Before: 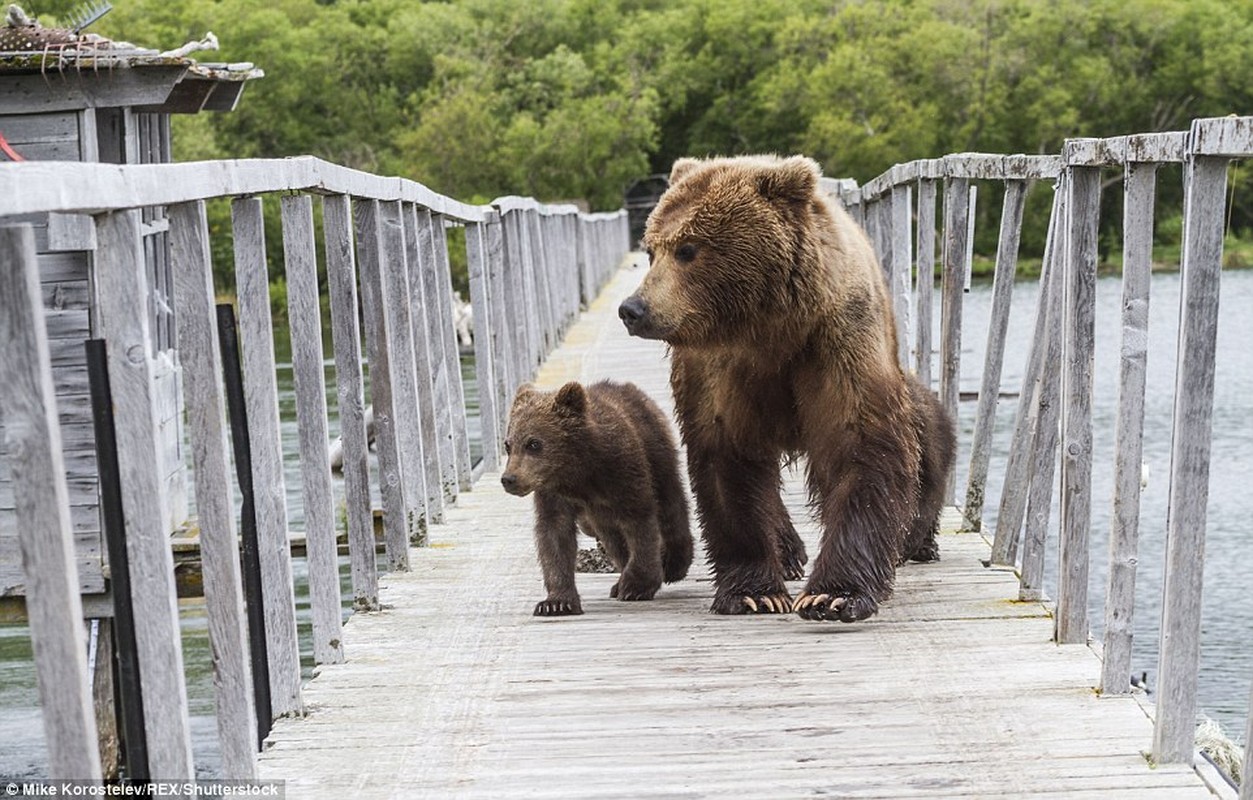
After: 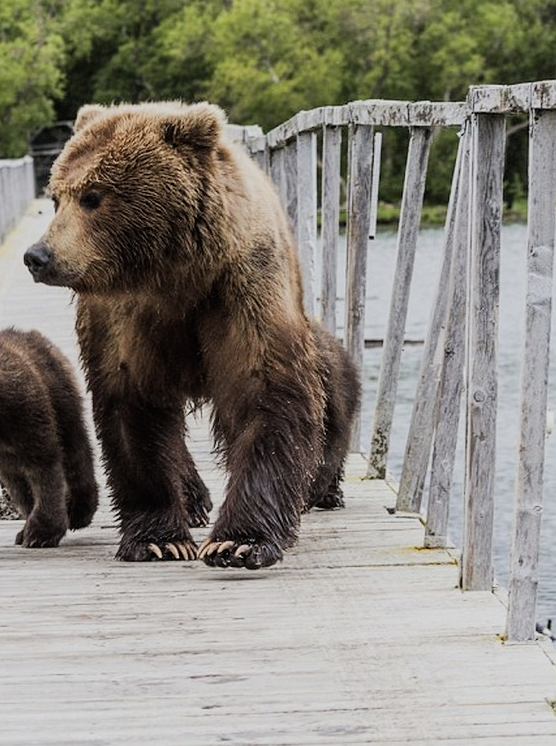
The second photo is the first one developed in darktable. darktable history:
crop: left 47.494%, top 6.745%, right 8.093%
filmic rgb: black relative exposure -7.65 EV, white relative exposure 4.56 EV, threshold -0.307 EV, transition 3.19 EV, structure ↔ texture 99.38%, hardness 3.61, contrast 1.119, iterations of high-quality reconstruction 0, enable highlight reconstruction true
